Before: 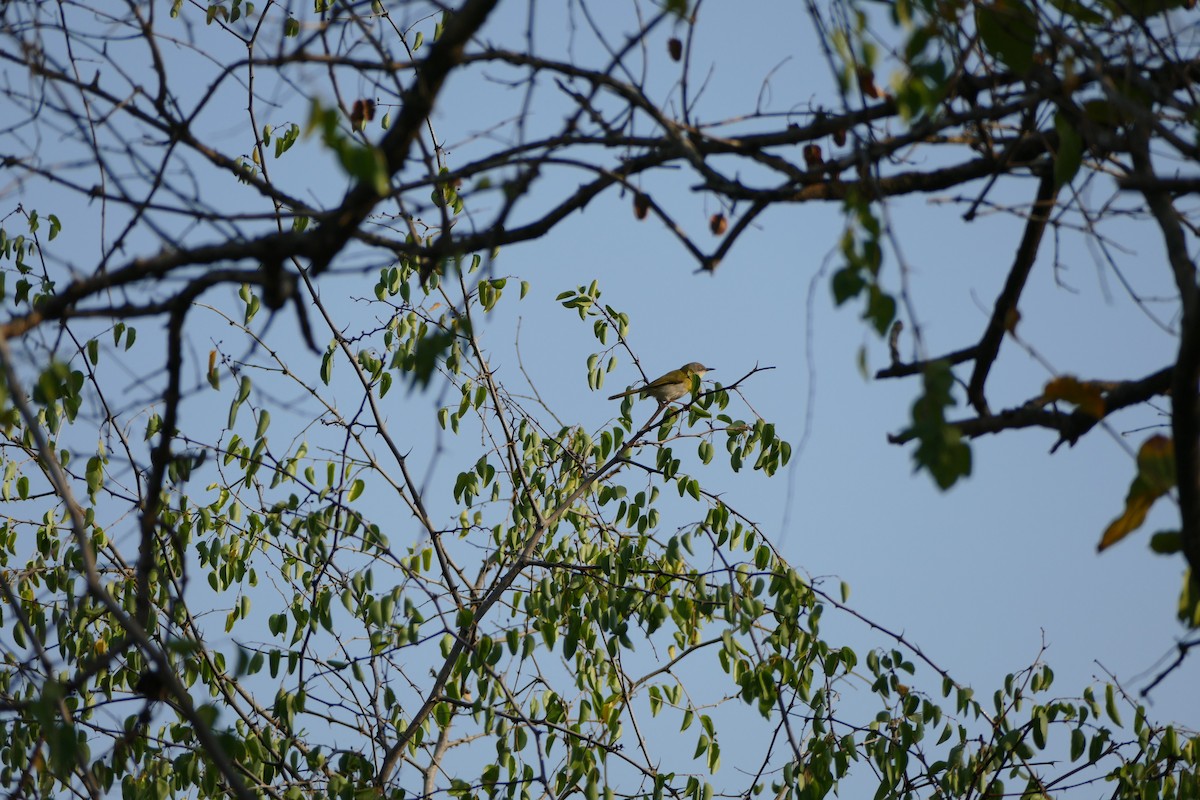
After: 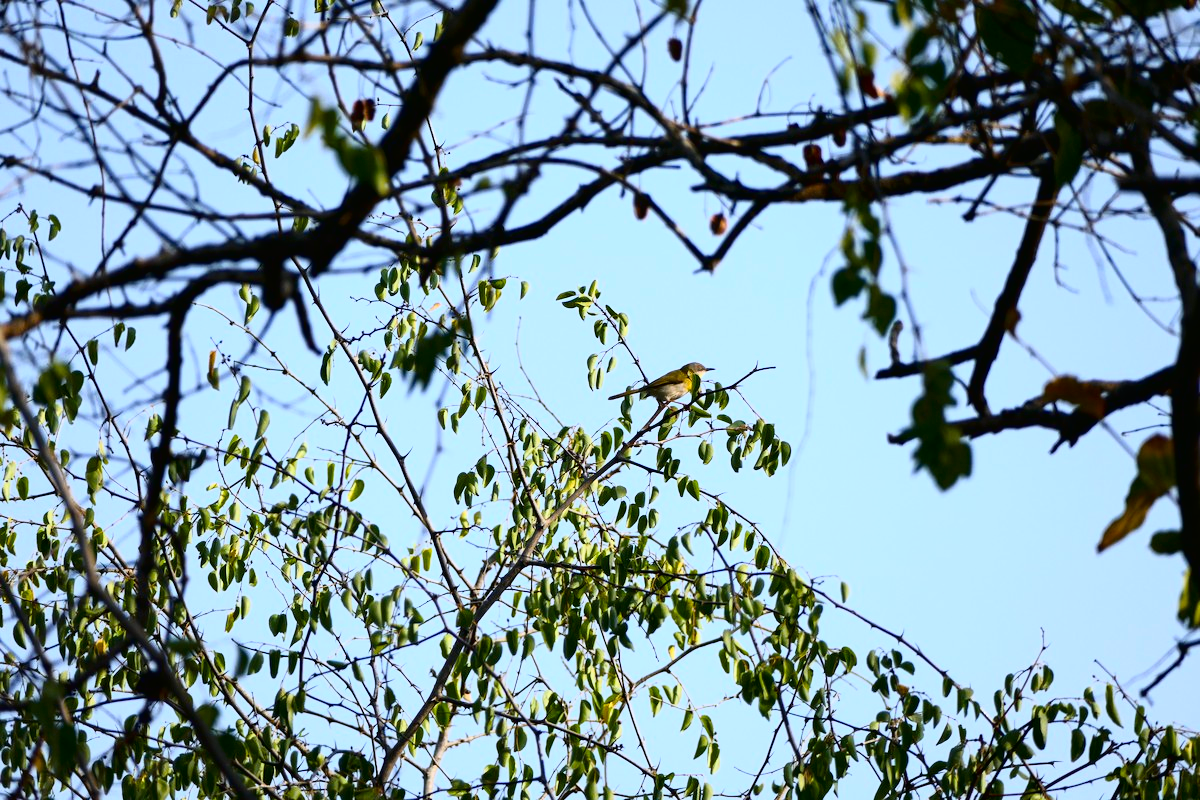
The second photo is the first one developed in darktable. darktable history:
color calibration: illuminant as shot in camera, x 0.358, y 0.373, temperature 4628.91 K
color balance rgb: power › chroma 0.24%, power › hue 62.77°, perceptual saturation grading › global saturation 31.073%, perceptual brilliance grading › global brilliance 18.569%
tone curve: curves: ch0 [(0.016, 0.011) (0.084, 0.026) (0.469, 0.508) (0.721, 0.862) (1, 1)], color space Lab, independent channels, preserve colors none
